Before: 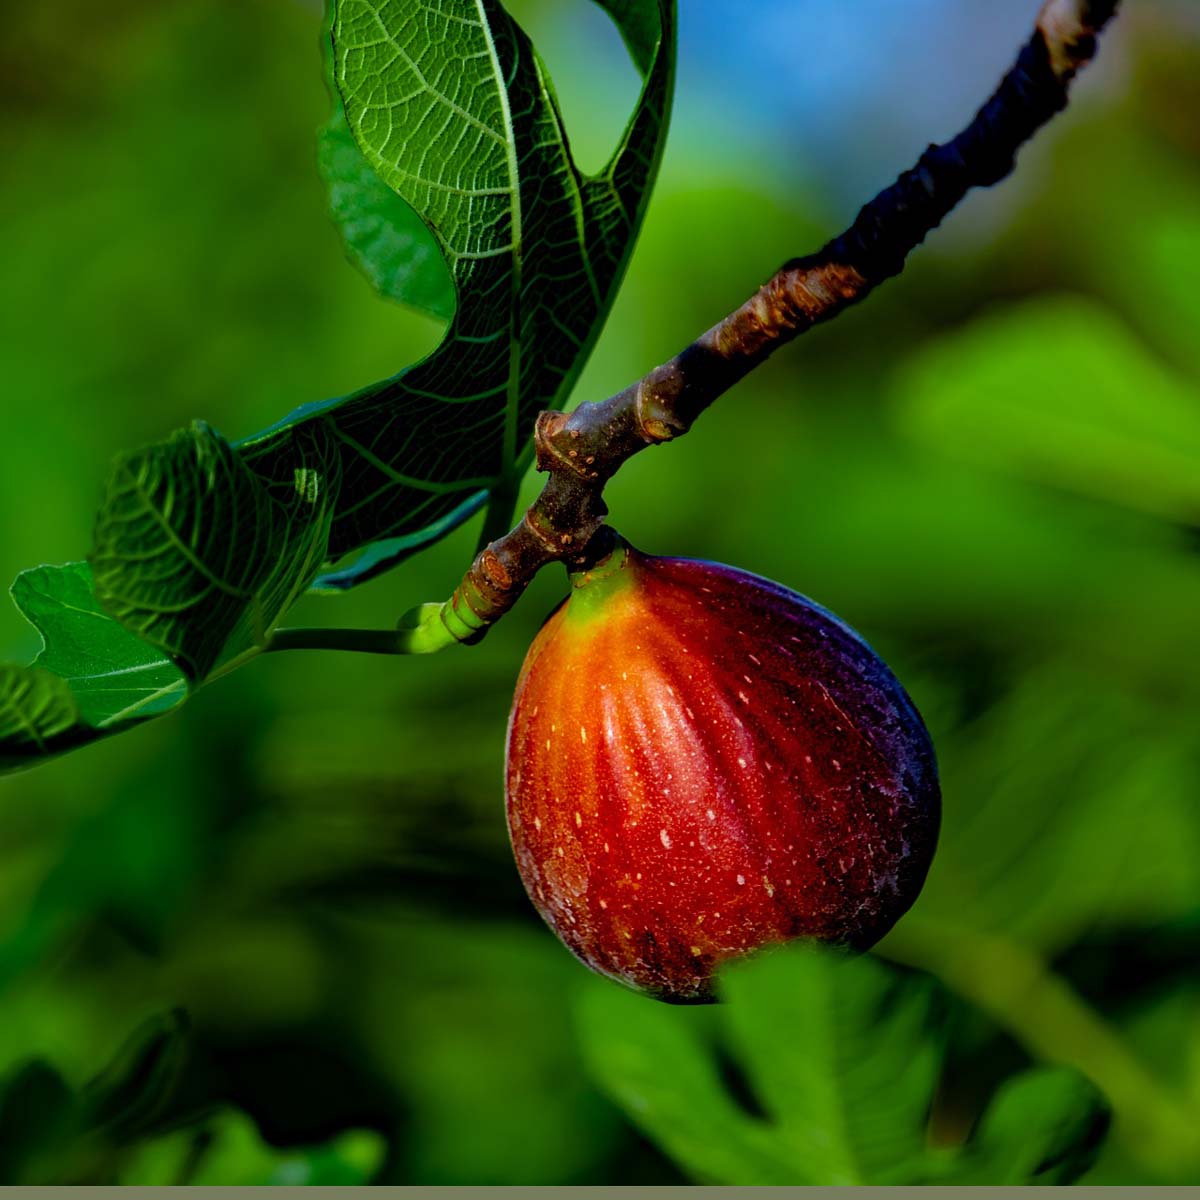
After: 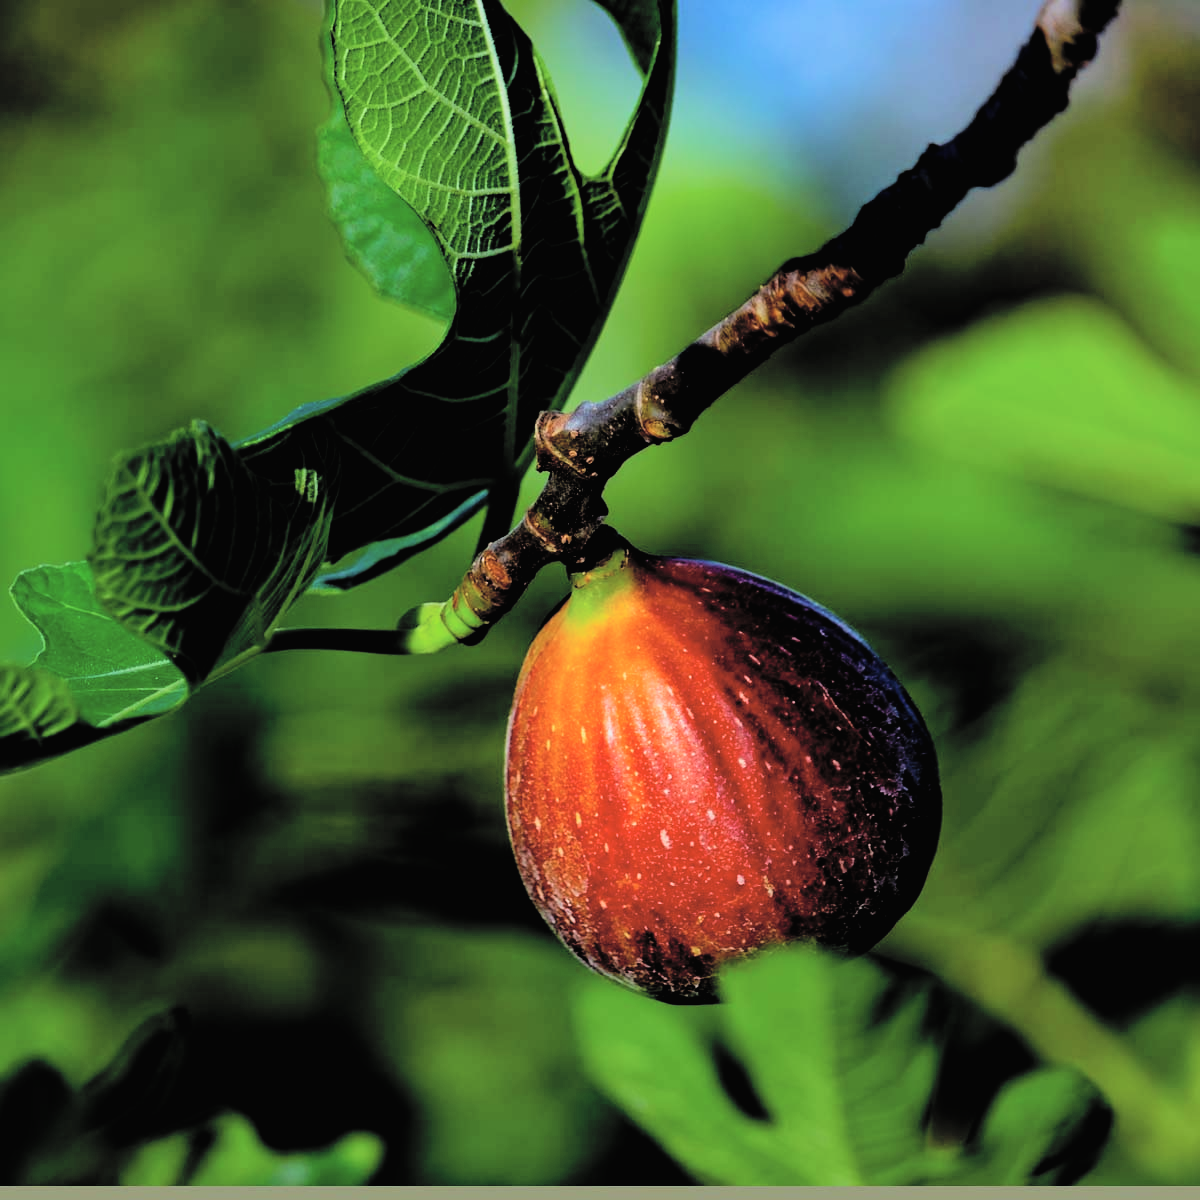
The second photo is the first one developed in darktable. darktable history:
filmic rgb: black relative exposure -5 EV, hardness 2.88, contrast 1.4, highlights saturation mix -30%
contrast brightness saturation: brightness 0.28
